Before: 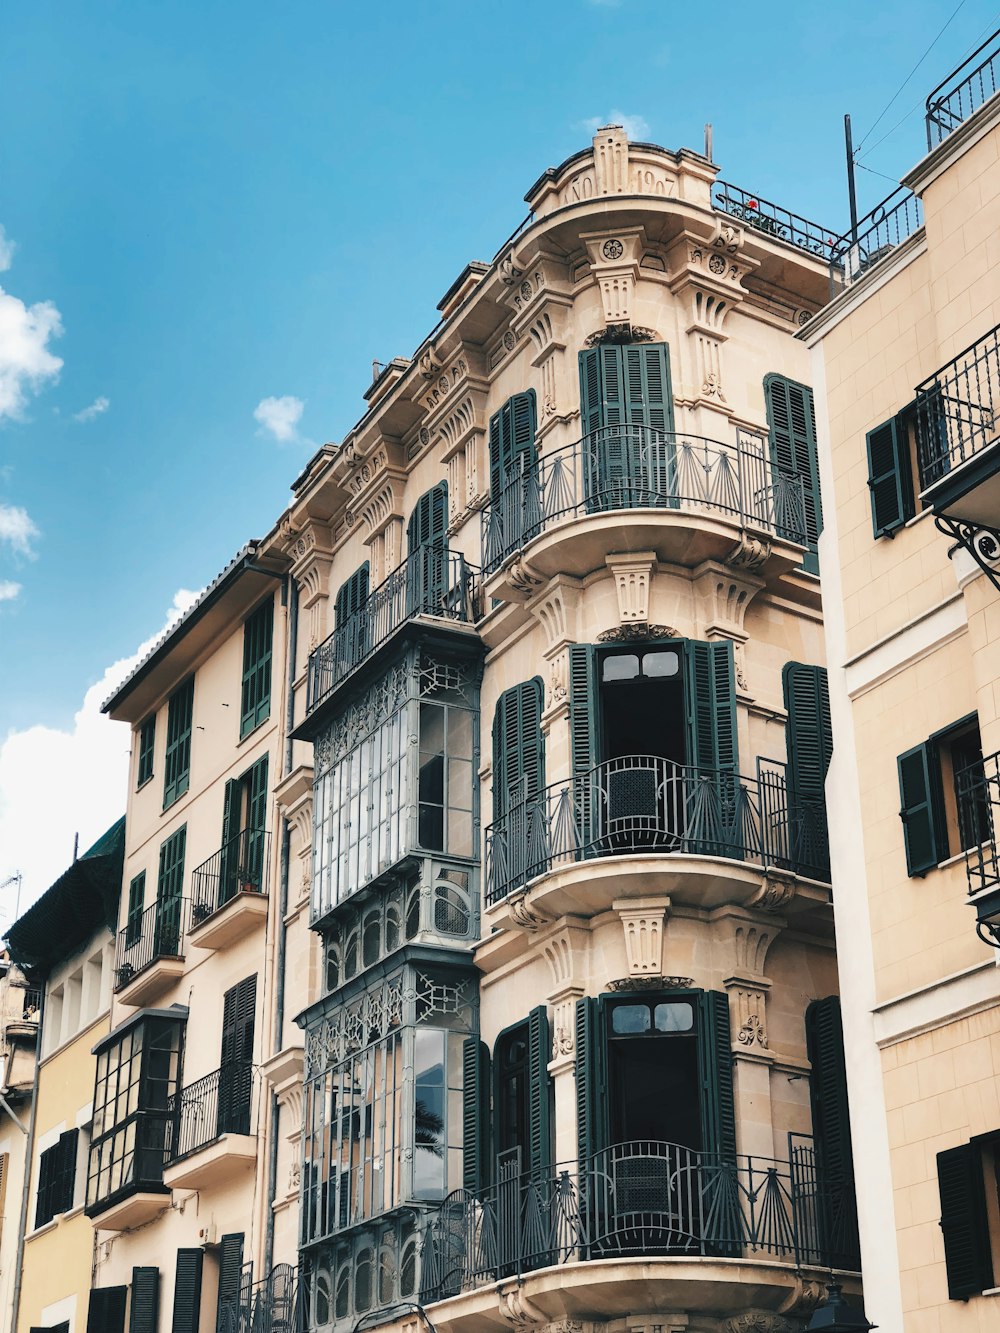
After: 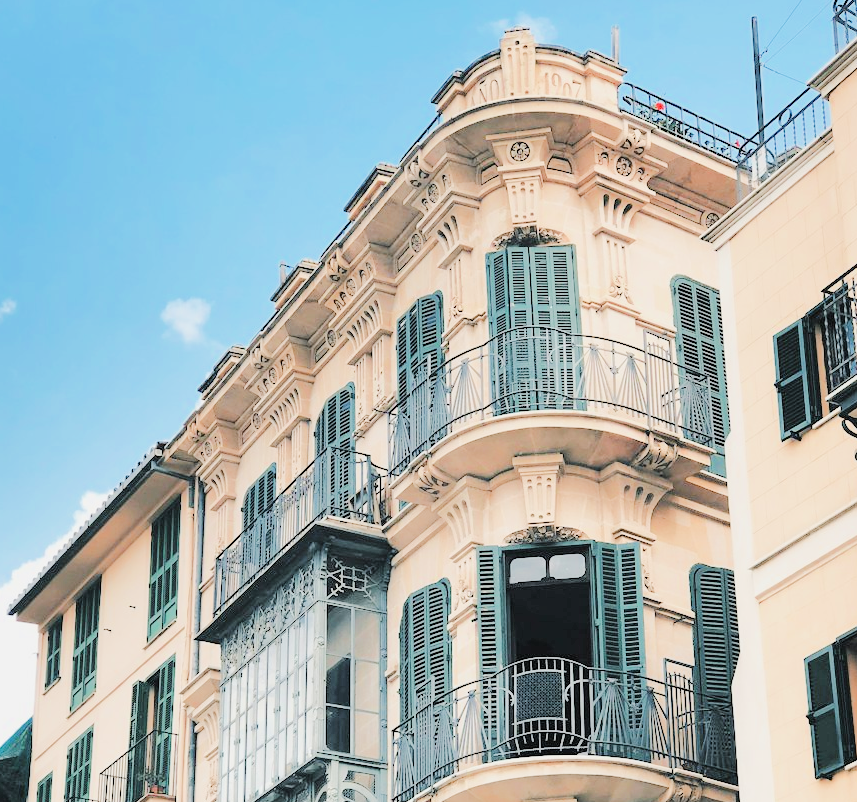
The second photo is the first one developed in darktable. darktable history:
crop and rotate: left 9.34%, top 7.355%, right 4.882%, bottom 32.415%
exposure: black level correction 0, exposure 1.015 EV, compensate highlight preservation false
filmic rgb: black relative exposure -7.74 EV, white relative exposure 4.37 EV, threshold 5.94 EV, hardness 3.75, latitude 37.25%, contrast 0.967, highlights saturation mix 9.66%, shadows ↔ highlights balance 4.63%, enable highlight reconstruction true
tone equalizer: -7 EV 0.144 EV, -6 EV 0.585 EV, -5 EV 1.14 EV, -4 EV 1.33 EV, -3 EV 1.17 EV, -2 EV 0.6 EV, -1 EV 0.156 EV, edges refinement/feathering 500, mask exposure compensation -1.57 EV, preserve details no
